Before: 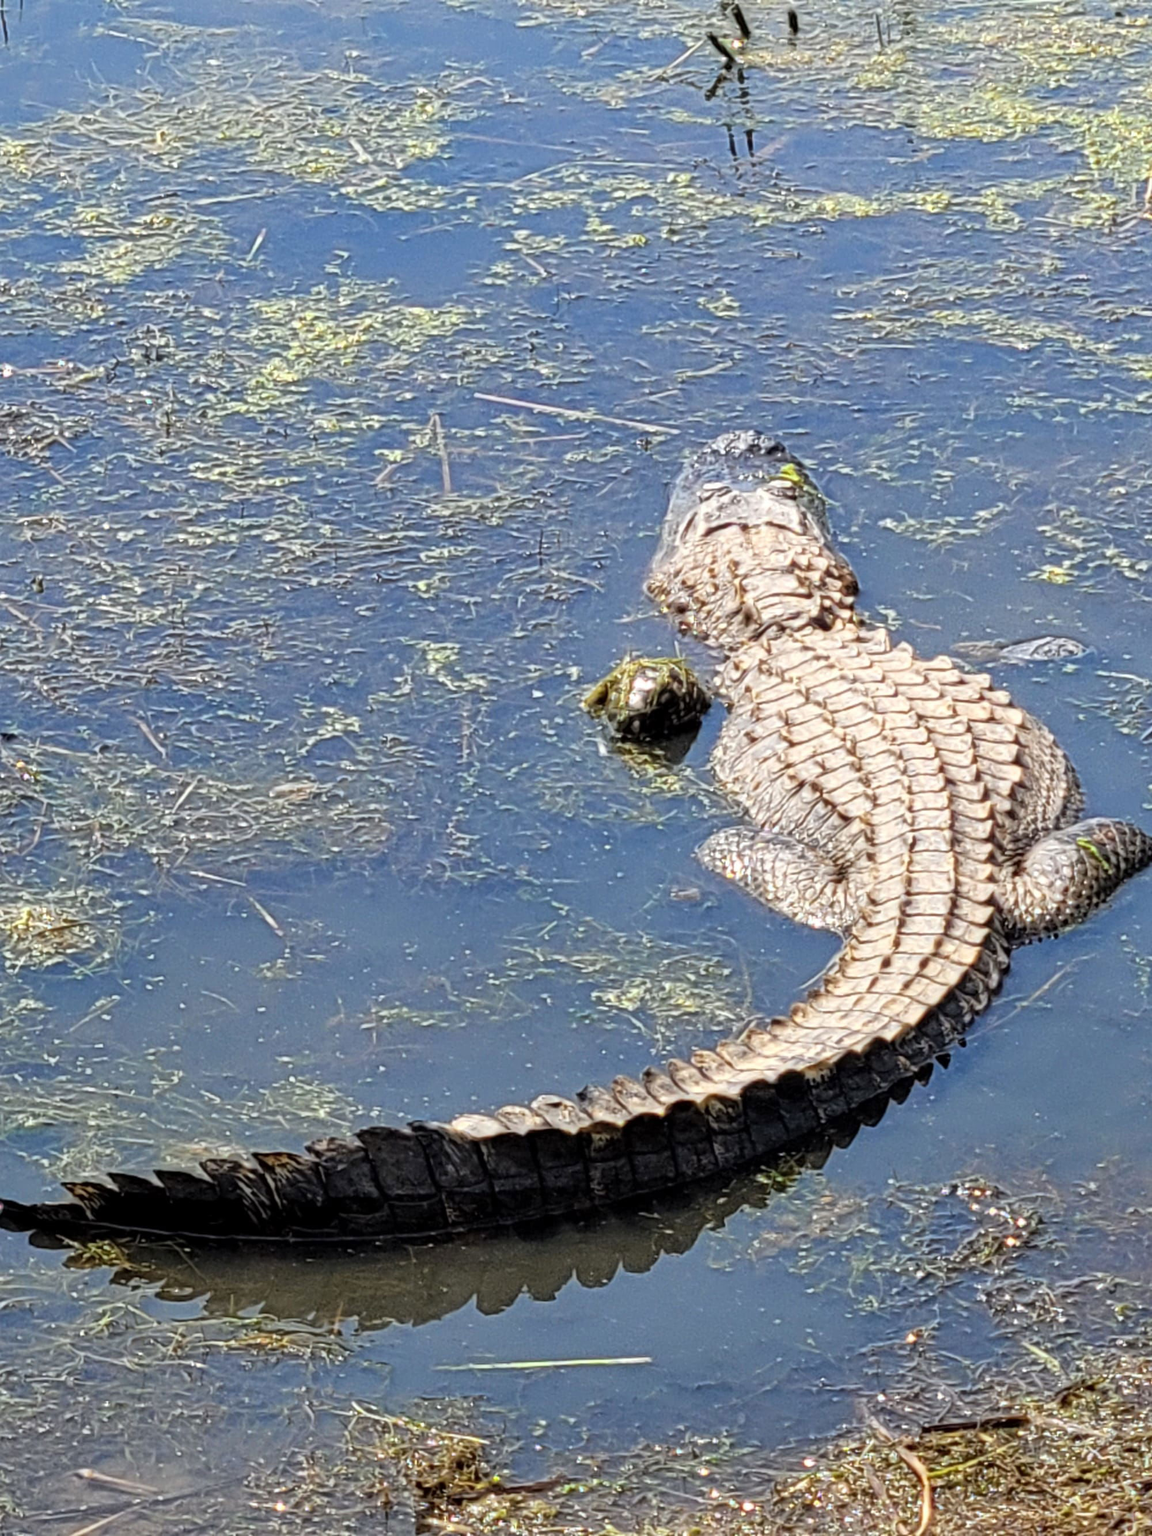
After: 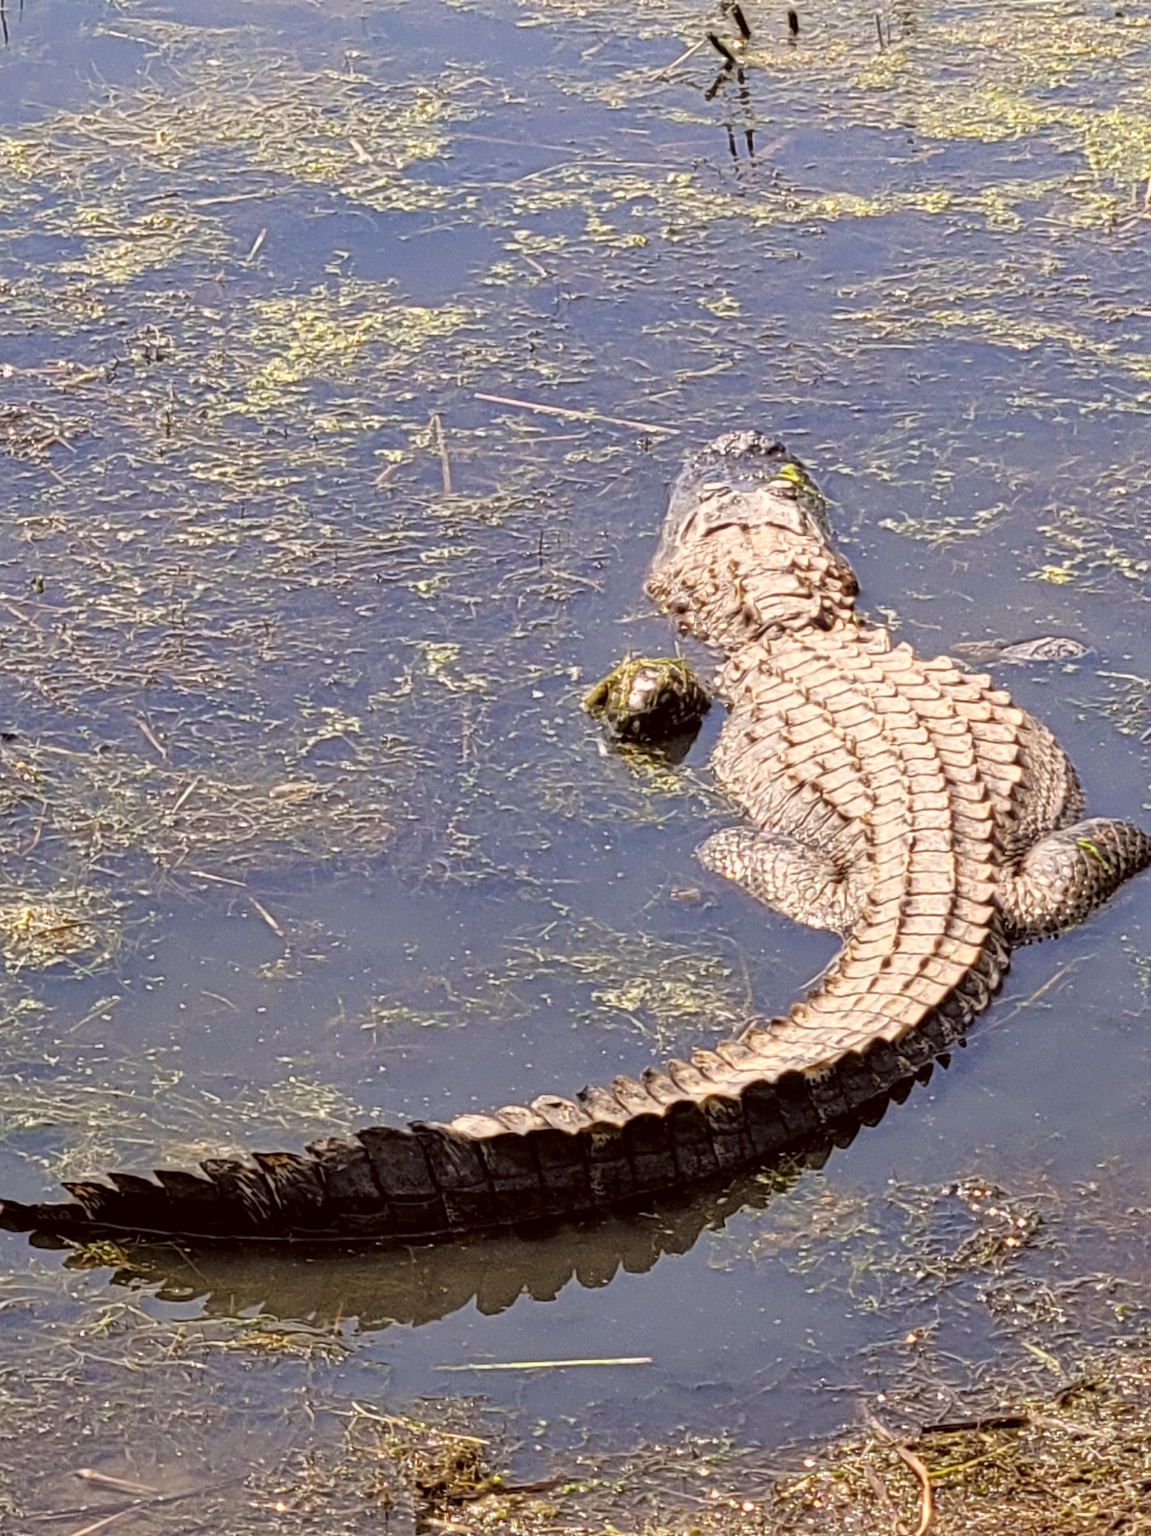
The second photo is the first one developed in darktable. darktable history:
color correction: highlights a* 6.36, highlights b* 7.85, shadows a* 6, shadows b* 7.13, saturation 0.912
